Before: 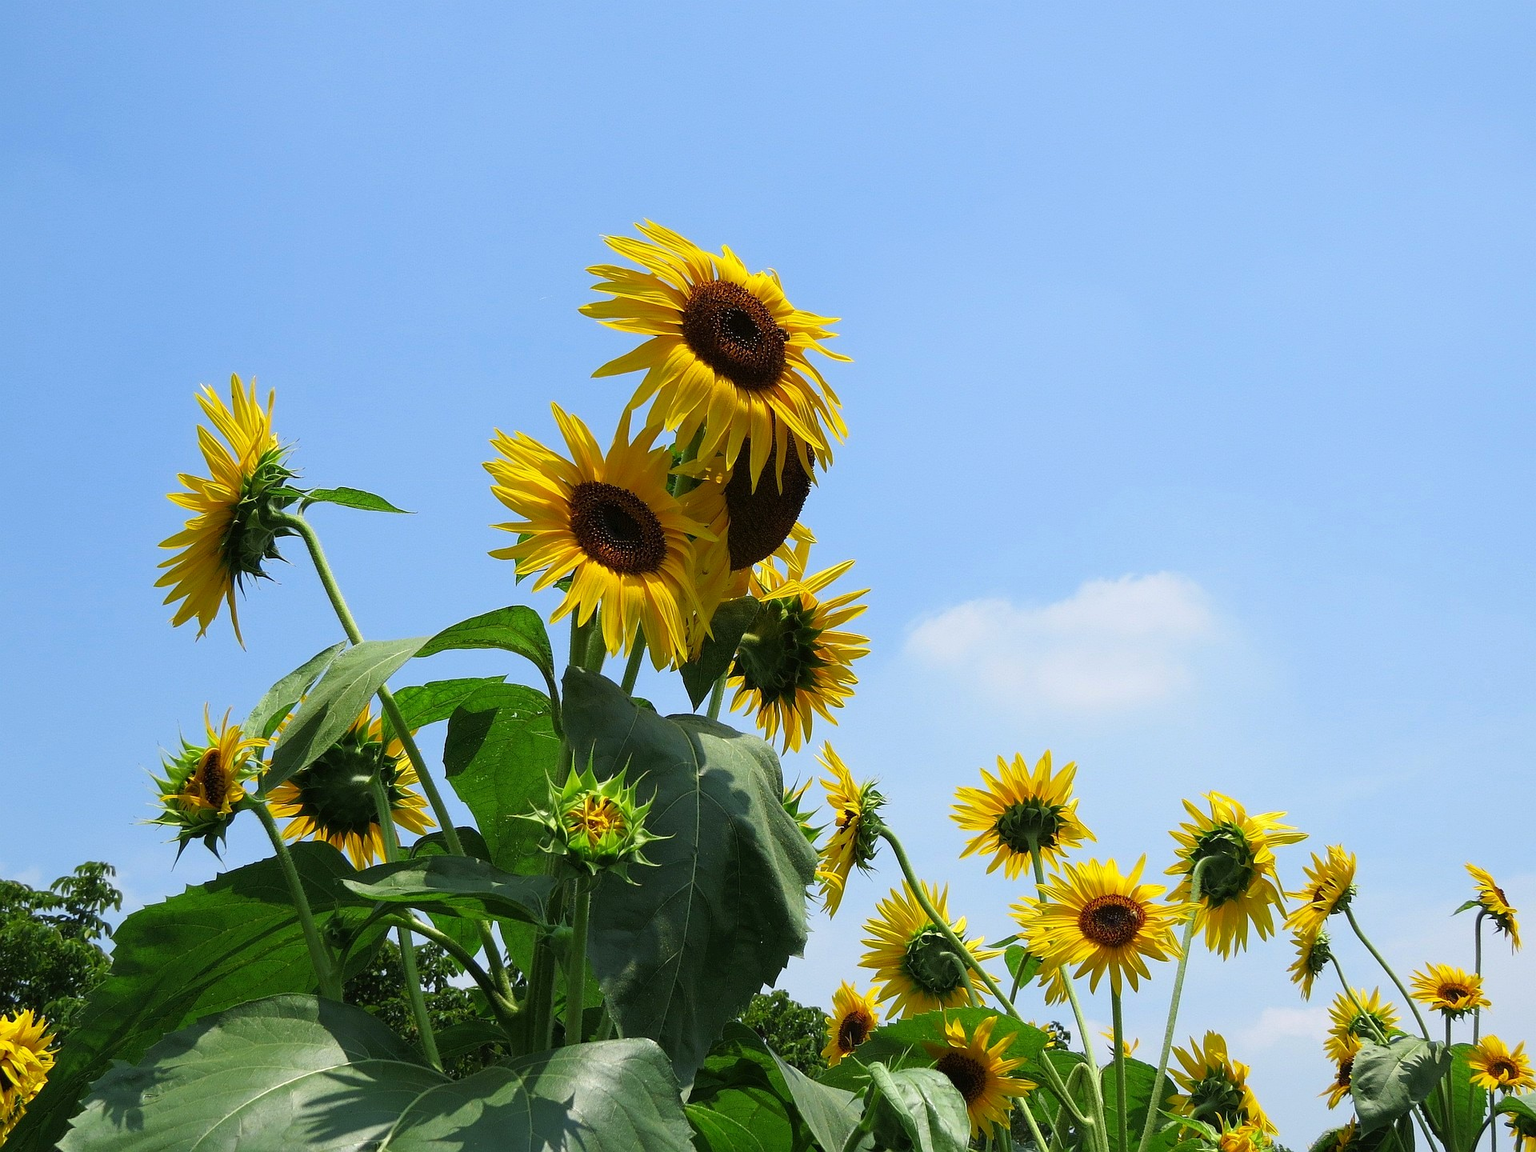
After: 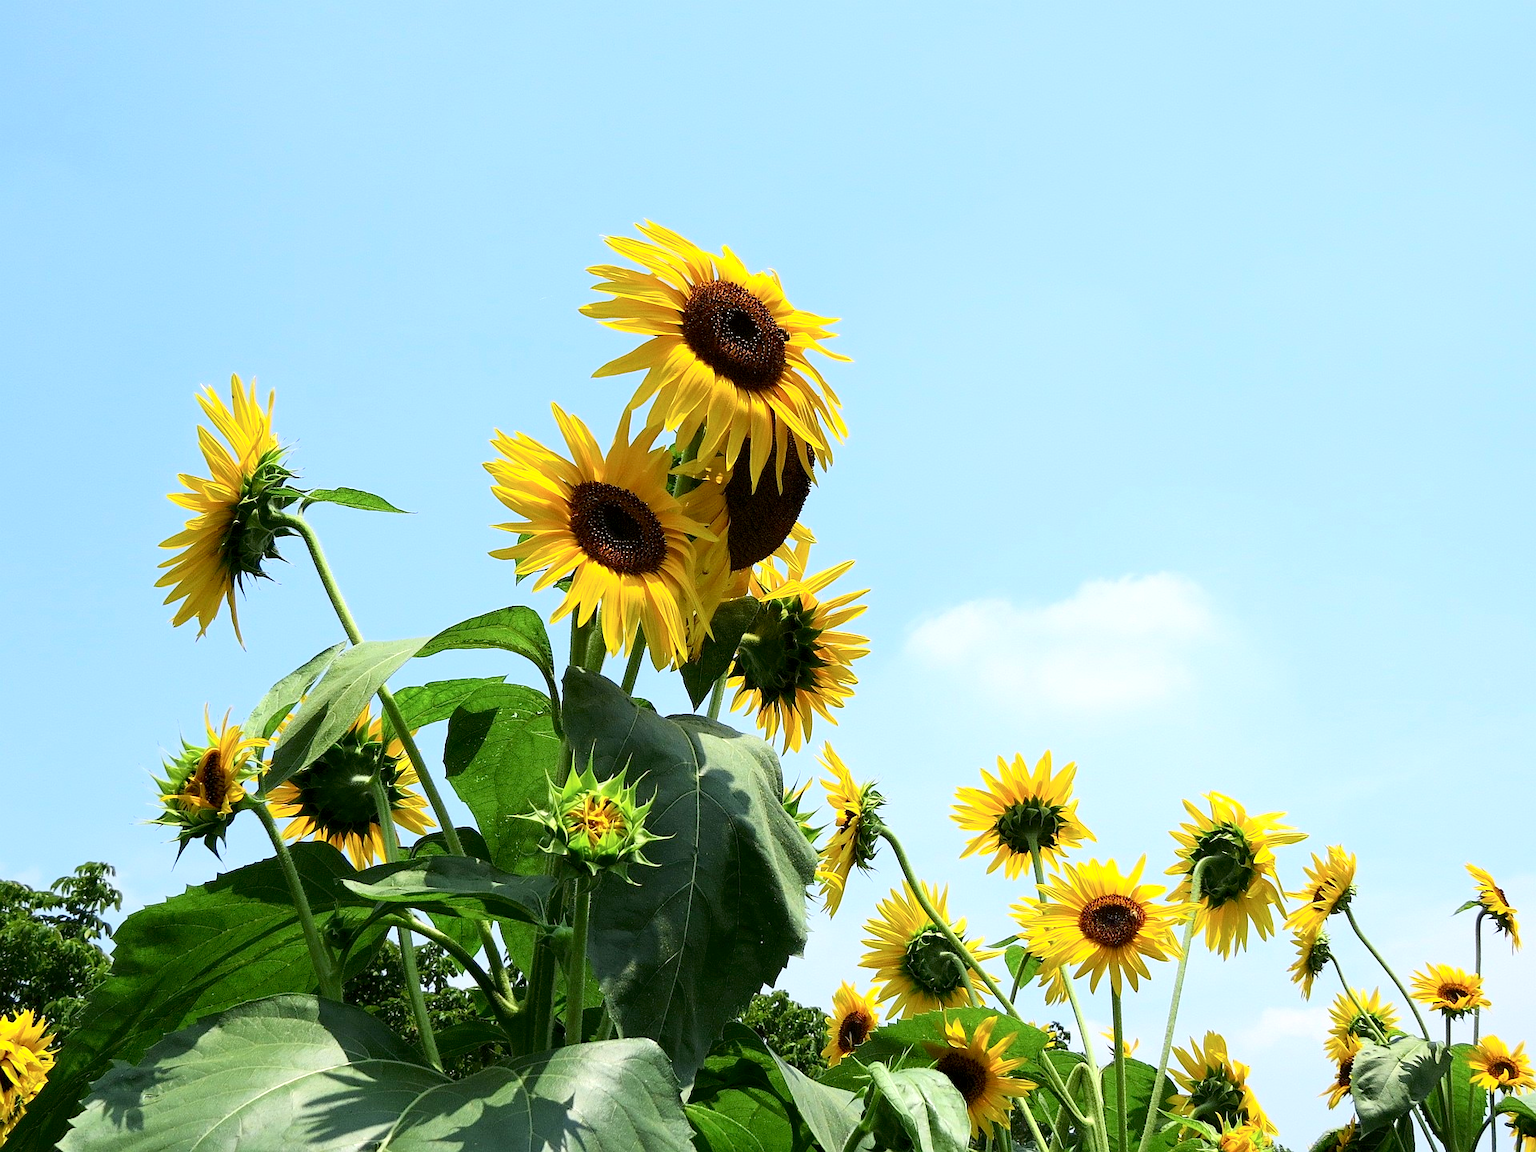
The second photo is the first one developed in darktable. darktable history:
tone curve: curves: ch0 [(0, 0) (0.003, 0.024) (0.011, 0.032) (0.025, 0.041) (0.044, 0.054) (0.069, 0.069) (0.1, 0.09) (0.136, 0.116) (0.177, 0.162) (0.224, 0.213) (0.277, 0.278) (0.335, 0.359) (0.399, 0.447) (0.468, 0.543) (0.543, 0.621) (0.623, 0.717) (0.709, 0.807) (0.801, 0.876) (0.898, 0.934) (1, 1)], color space Lab, independent channels
exposure: black level correction 0.004, exposure 0.409 EV, compensate highlight preservation false
